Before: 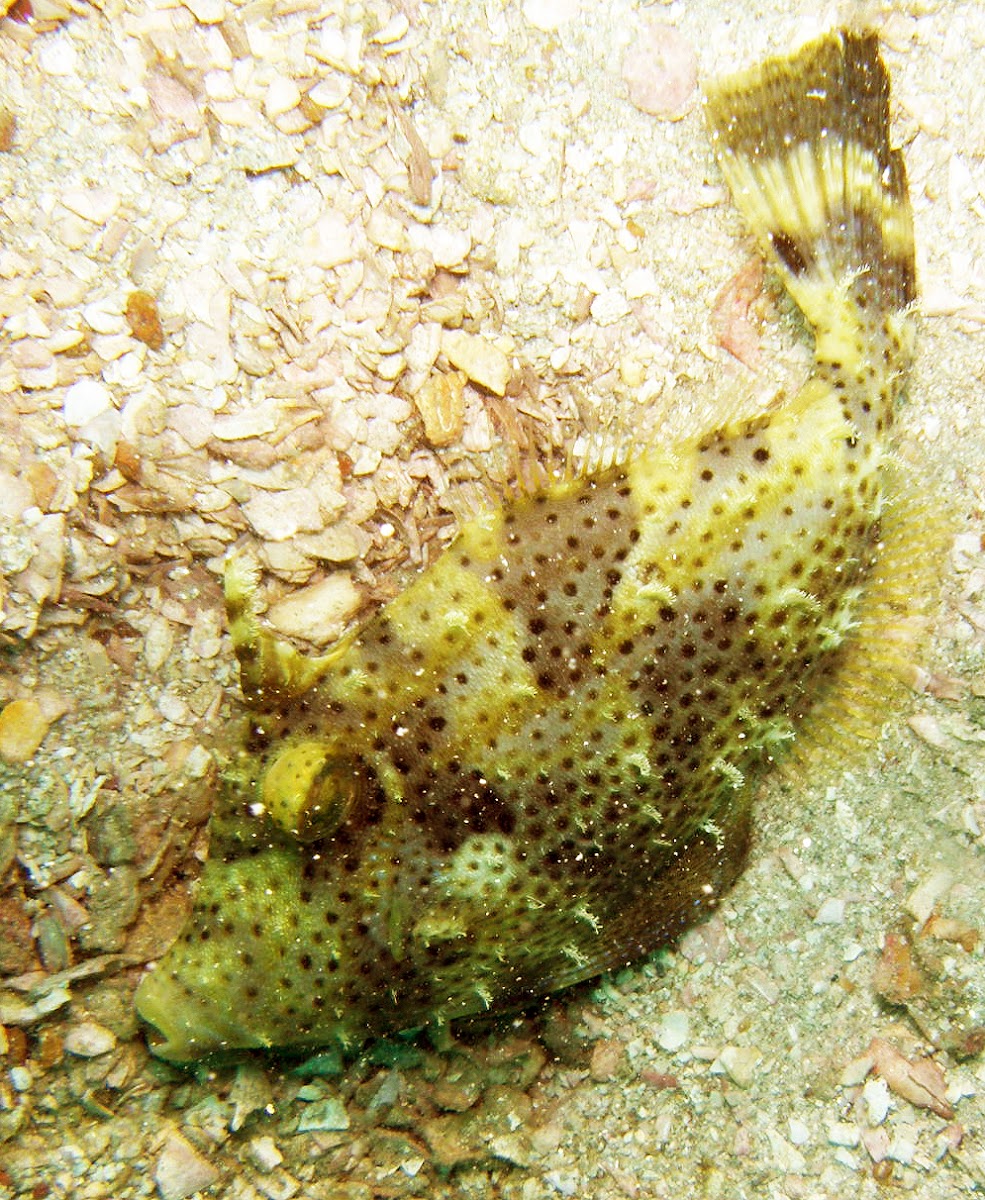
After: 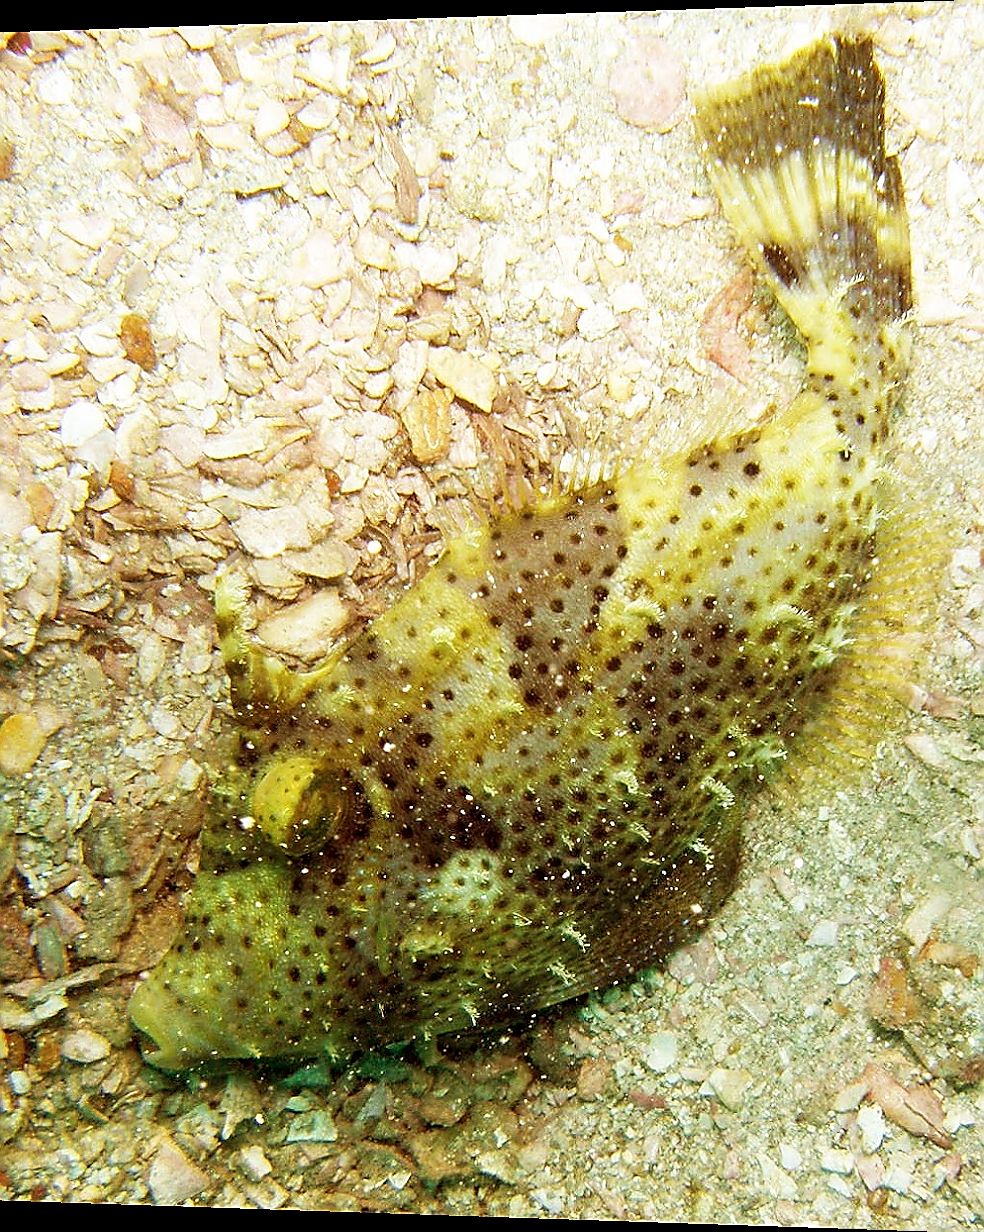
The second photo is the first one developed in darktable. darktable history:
exposure: compensate highlight preservation false
rotate and perspective: lens shift (horizontal) -0.055, automatic cropping off
sharpen: radius 1.4, amount 1.25, threshold 0.7
